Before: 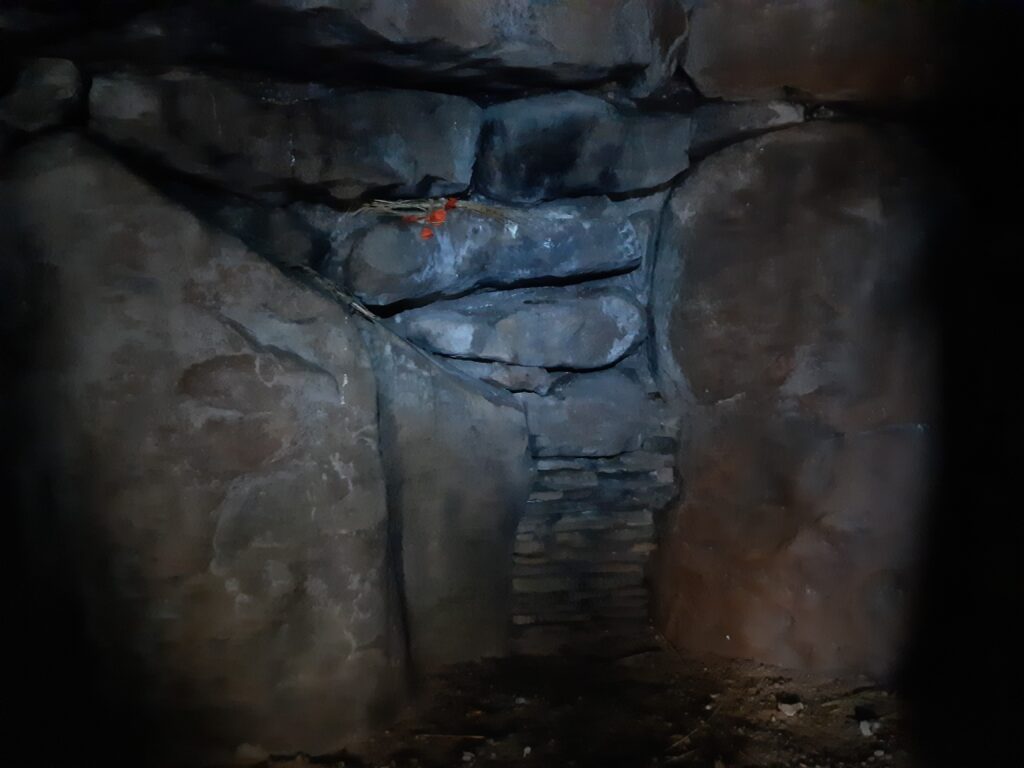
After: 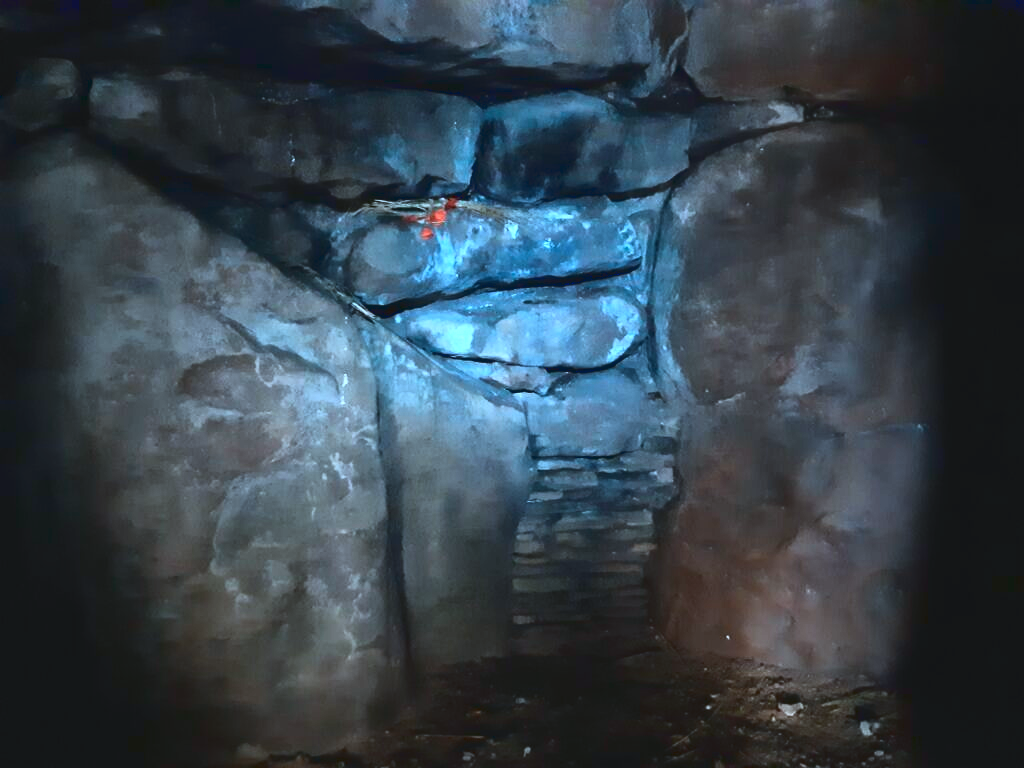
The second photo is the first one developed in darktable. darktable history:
color correction: highlights a* -9.73, highlights b* -21.22
tone curve: curves: ch0 [(0, 0.058) (0.198, 0.188) (0.512, 0.582) (0.625, 0.754) (0.81, 0.934) (1, 1)], color space Lab, linked channels, preserve colors none
exposure: exposure 1.16 EV, compensate exposure bias true, compensate highlight preservation false
